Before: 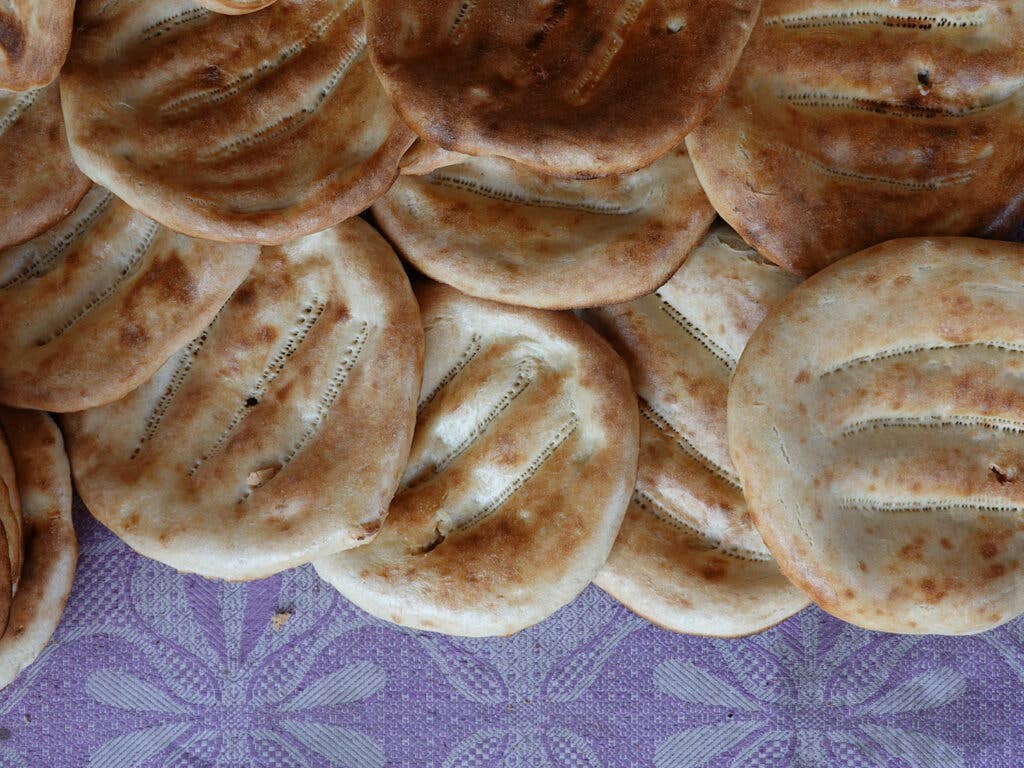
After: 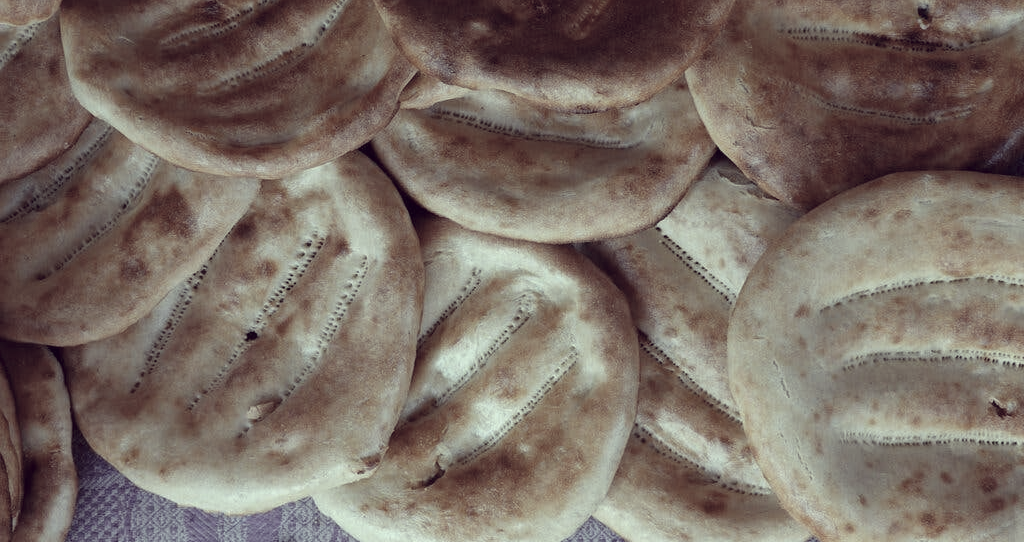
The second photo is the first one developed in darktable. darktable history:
color correction: highlights a* -20.25, highlights b* 20.14, shadows a* 19.94, shadows b* -20.82, saturation 0.428
crop and rotate: top 8.63%, bottom 20.777%
